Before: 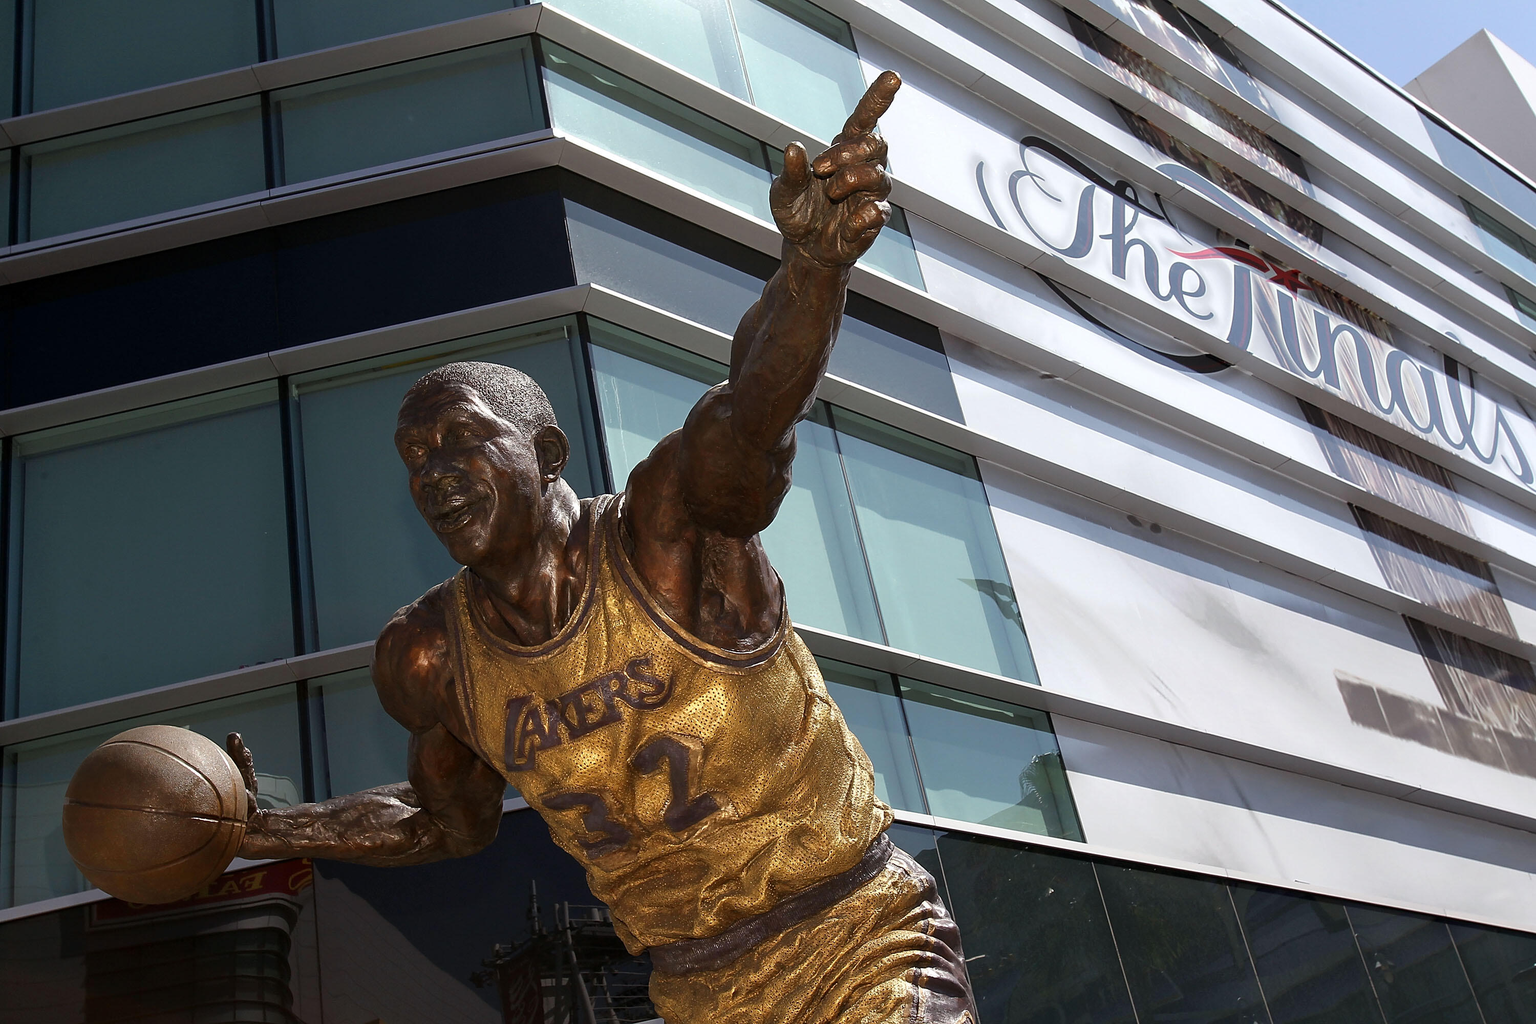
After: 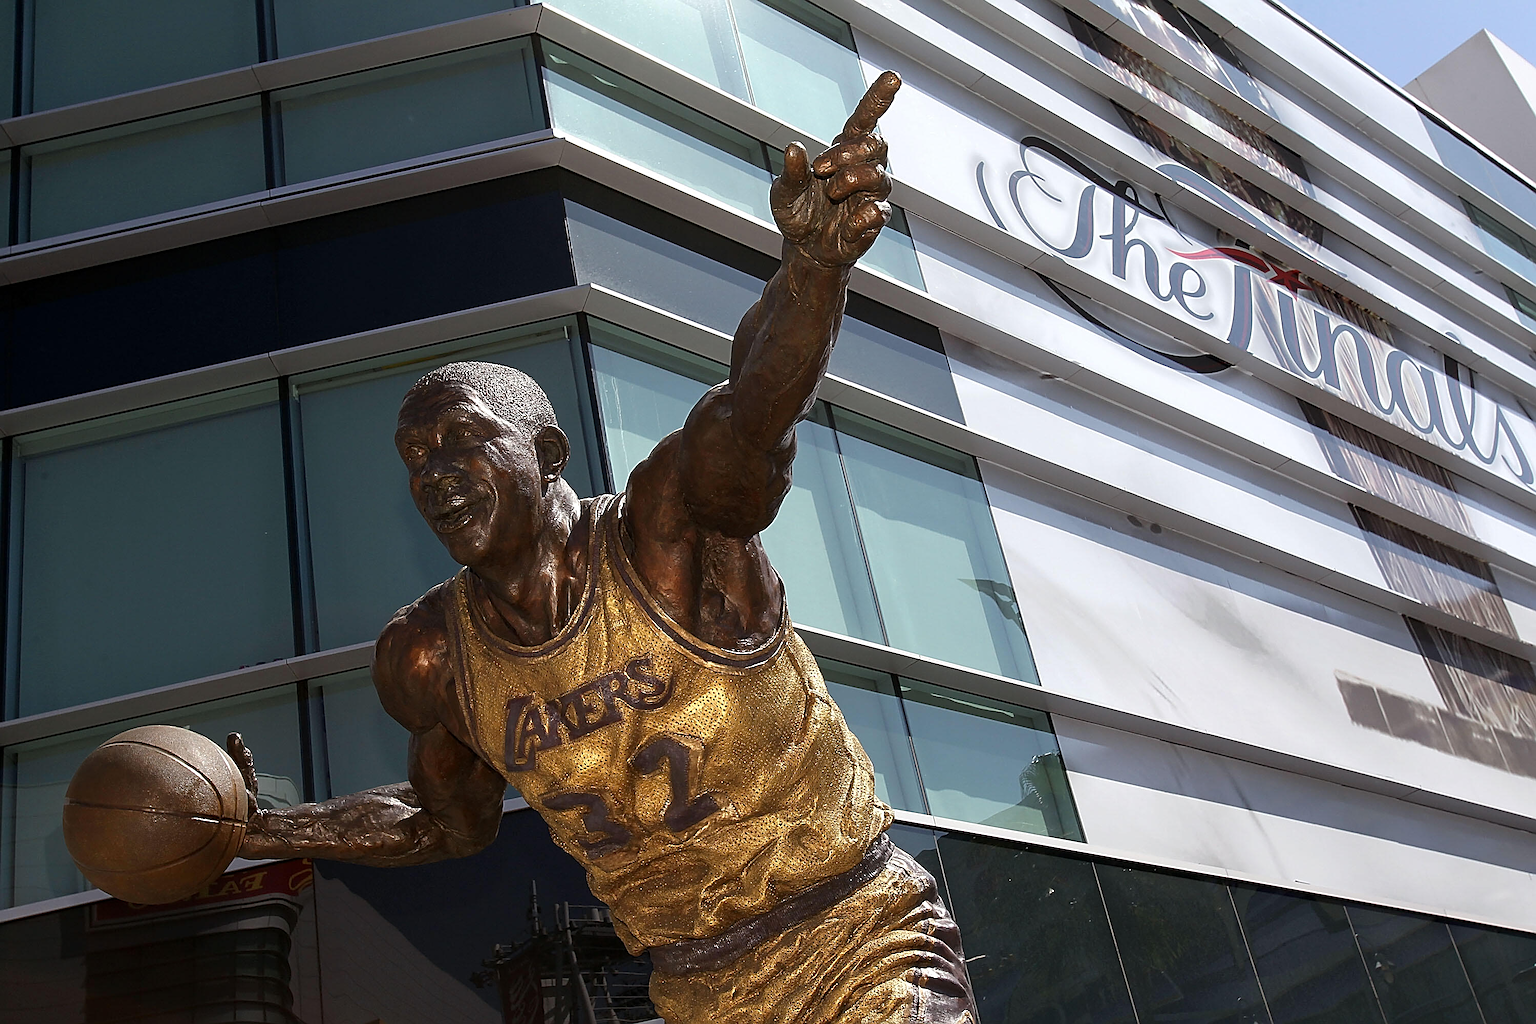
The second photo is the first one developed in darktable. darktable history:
sharpen: radius 2.723
